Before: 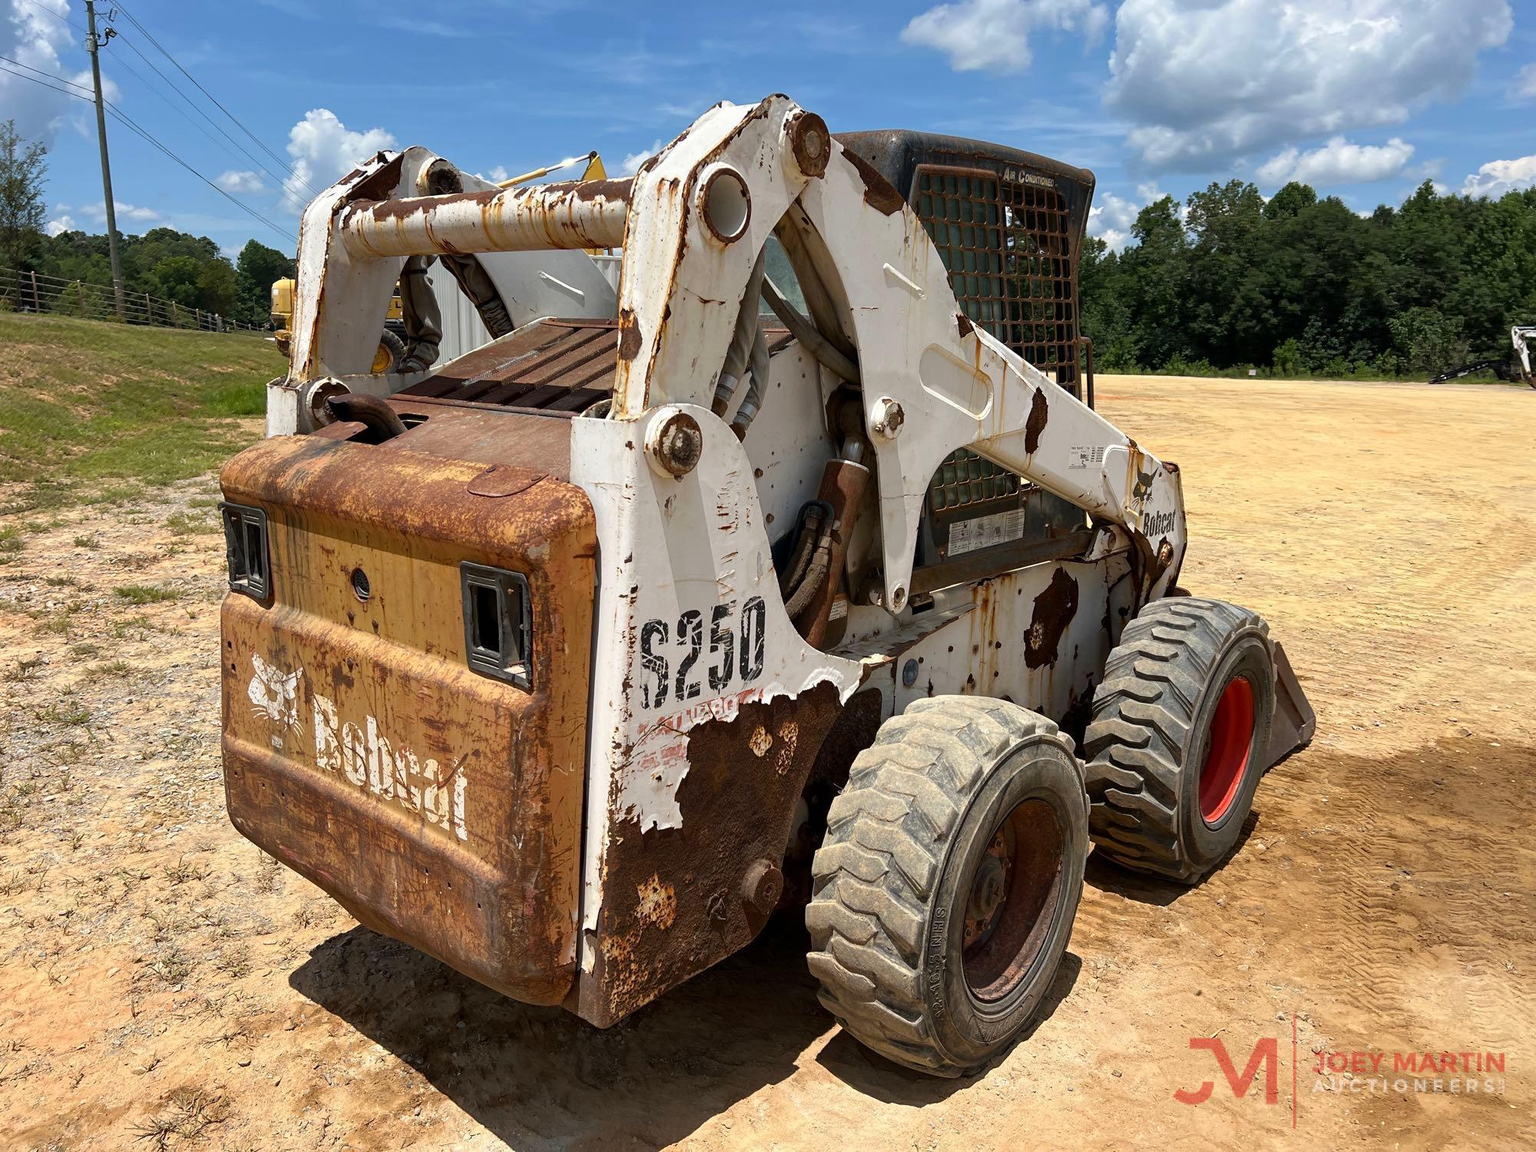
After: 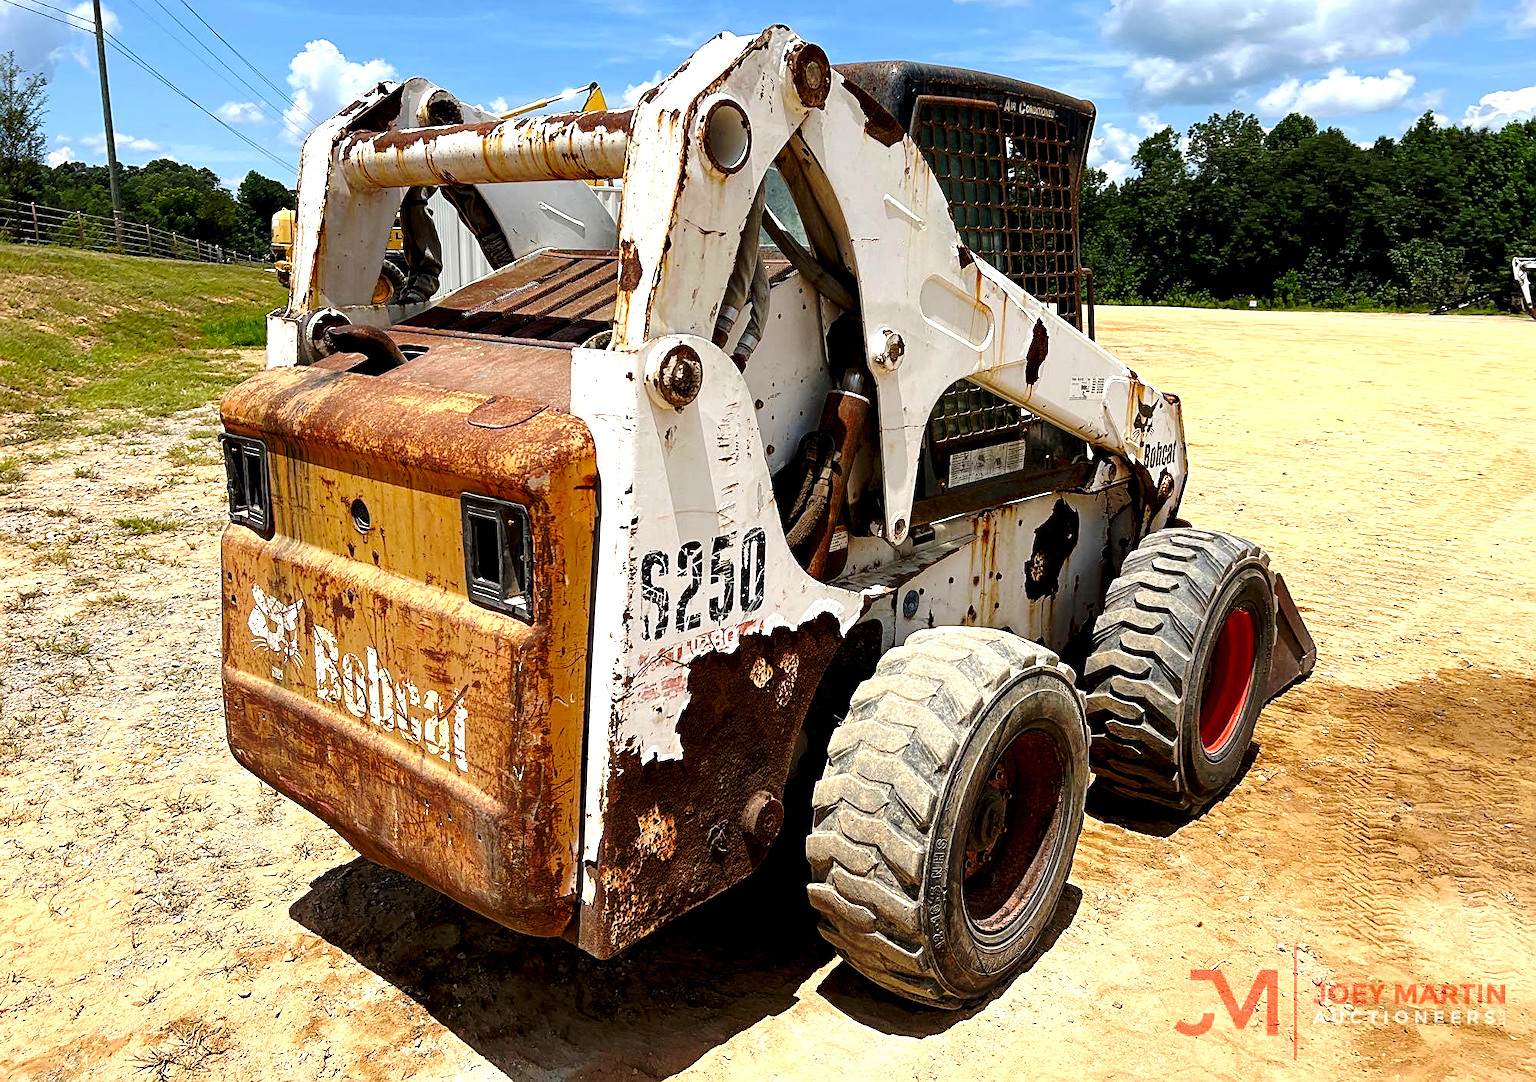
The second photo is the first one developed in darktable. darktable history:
crop and rotate: top 6.016%
base curve: curves: ch0 [(0, 0) (0.073, 0.04) (0.157, 0.139) (0.492, 0.492) (0.758, 0.758) (1, 1)], preserve colors none
exposure: black level correction 0.011, exposure 0.703 EV, compensate highlight preservation false
sharpen: on, module defaults
